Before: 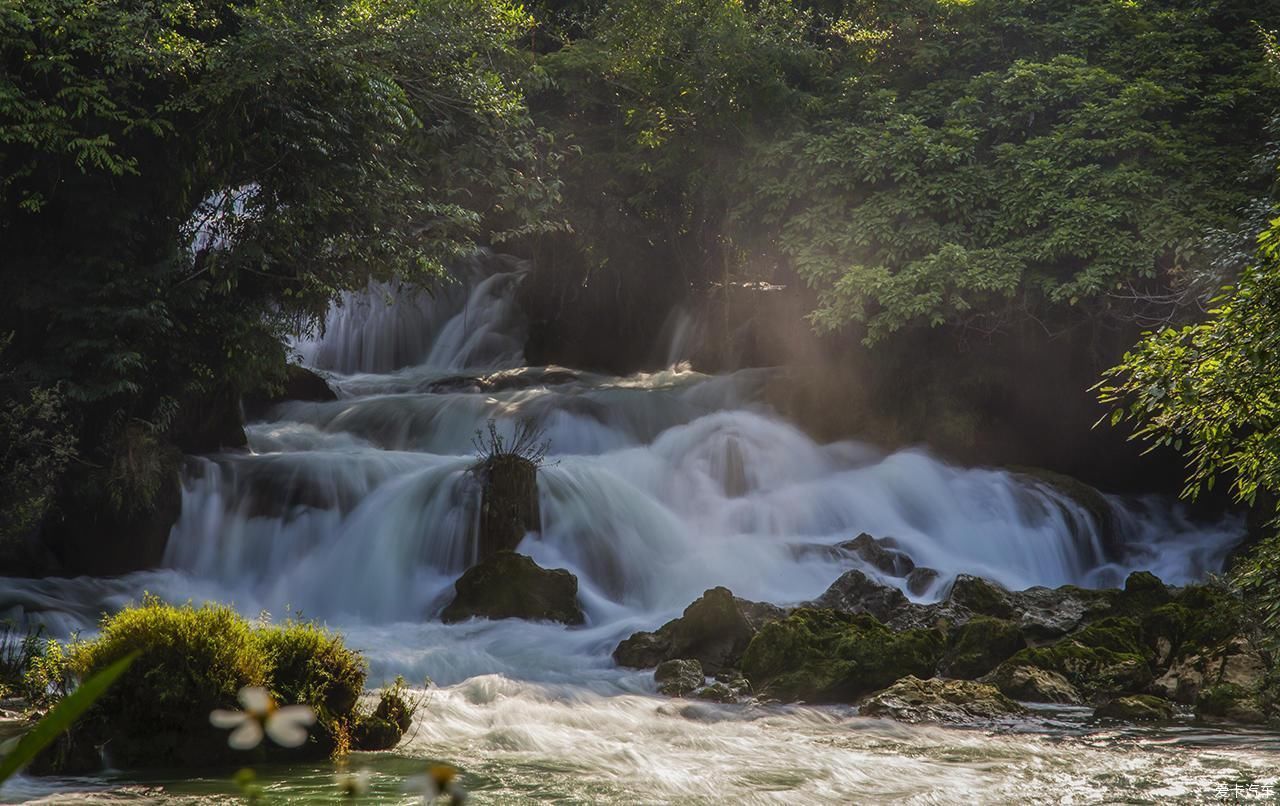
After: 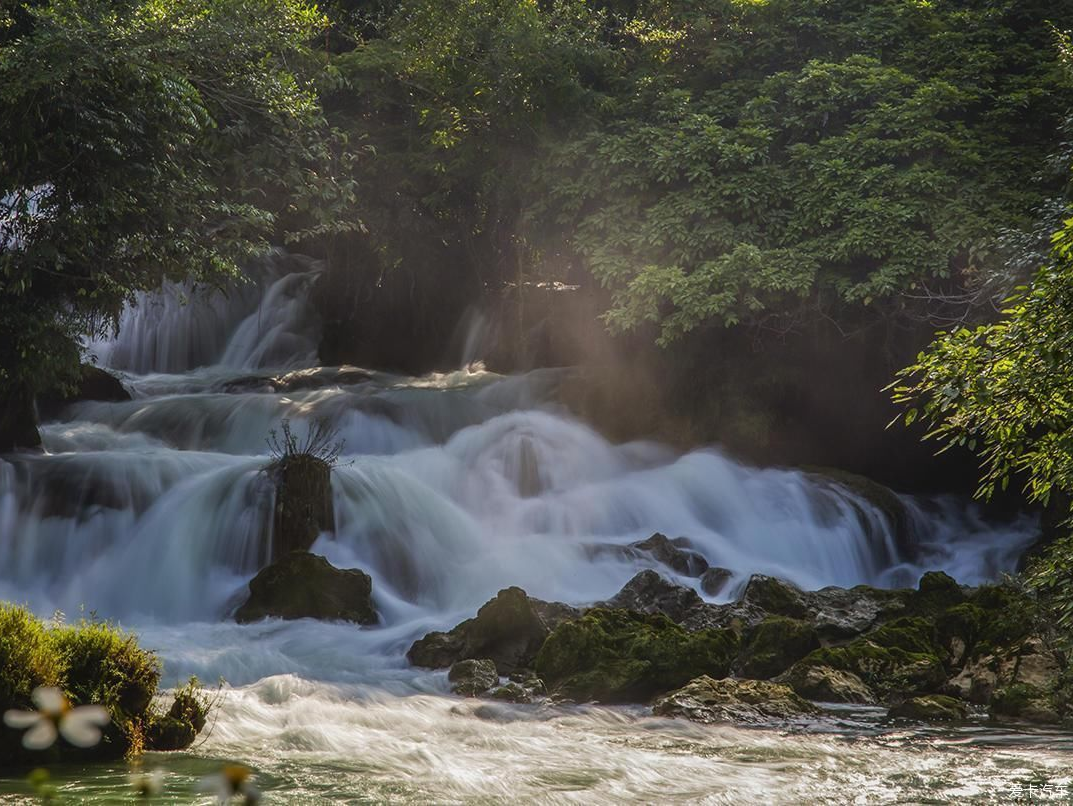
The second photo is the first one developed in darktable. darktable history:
crop: left 16.124%
